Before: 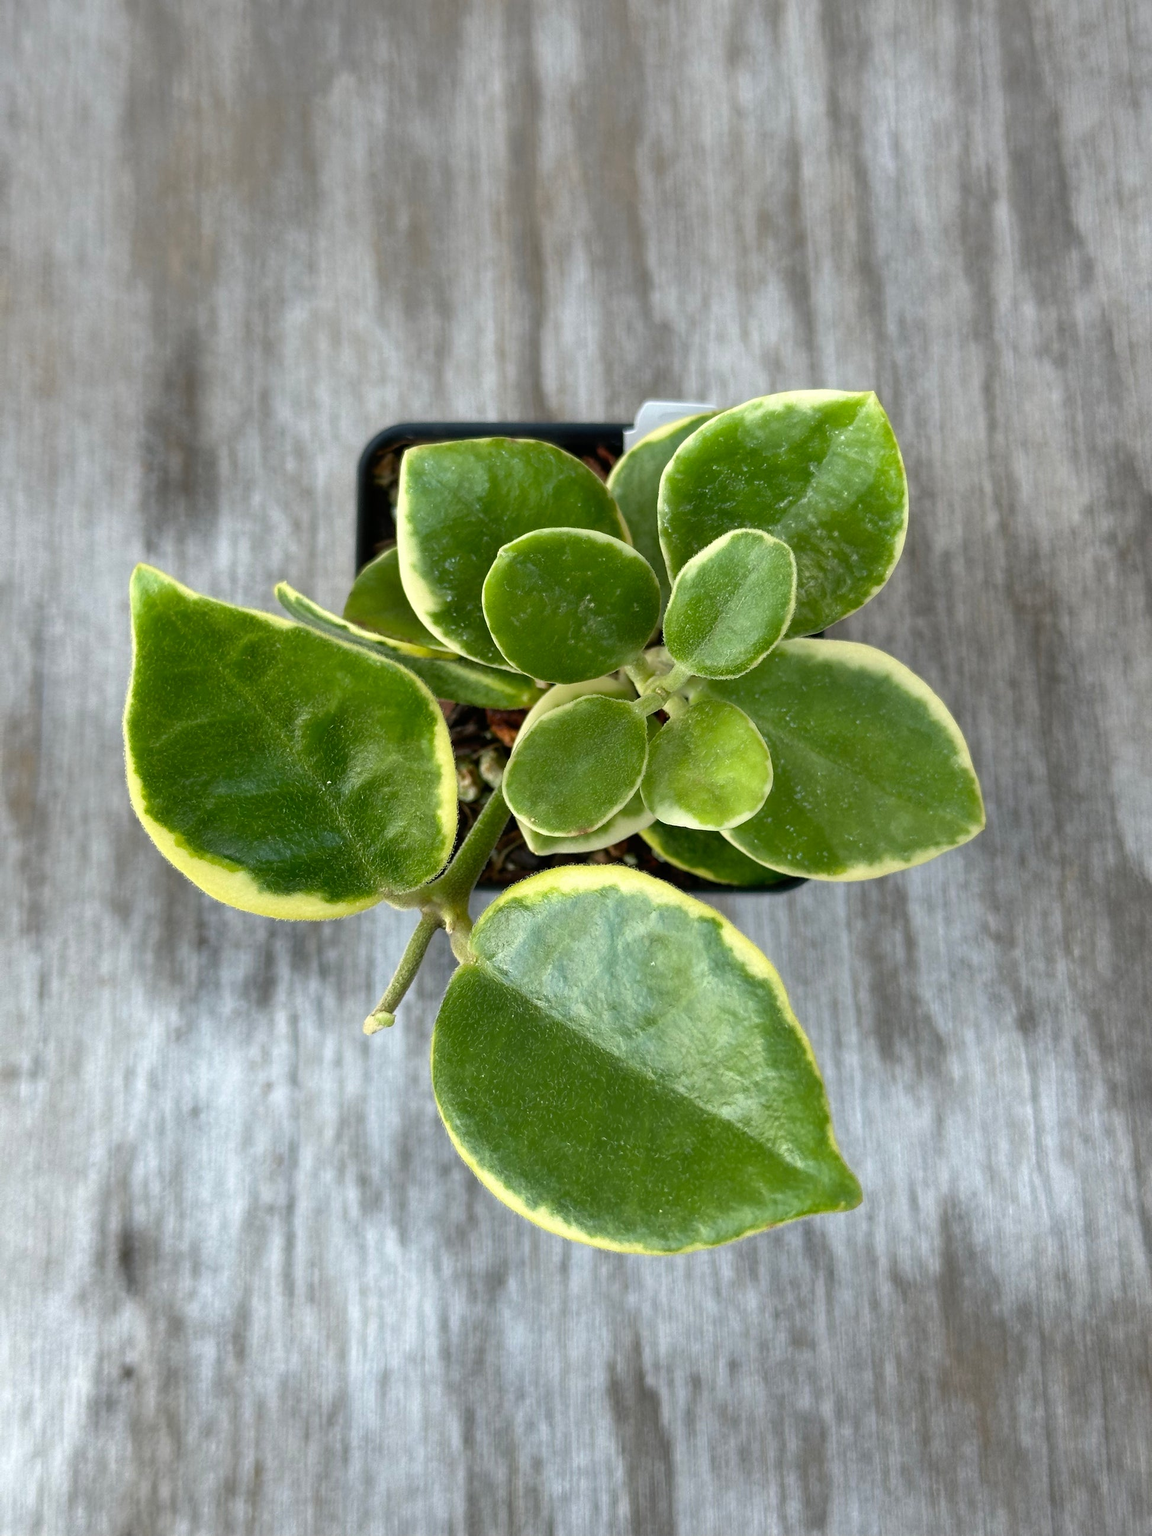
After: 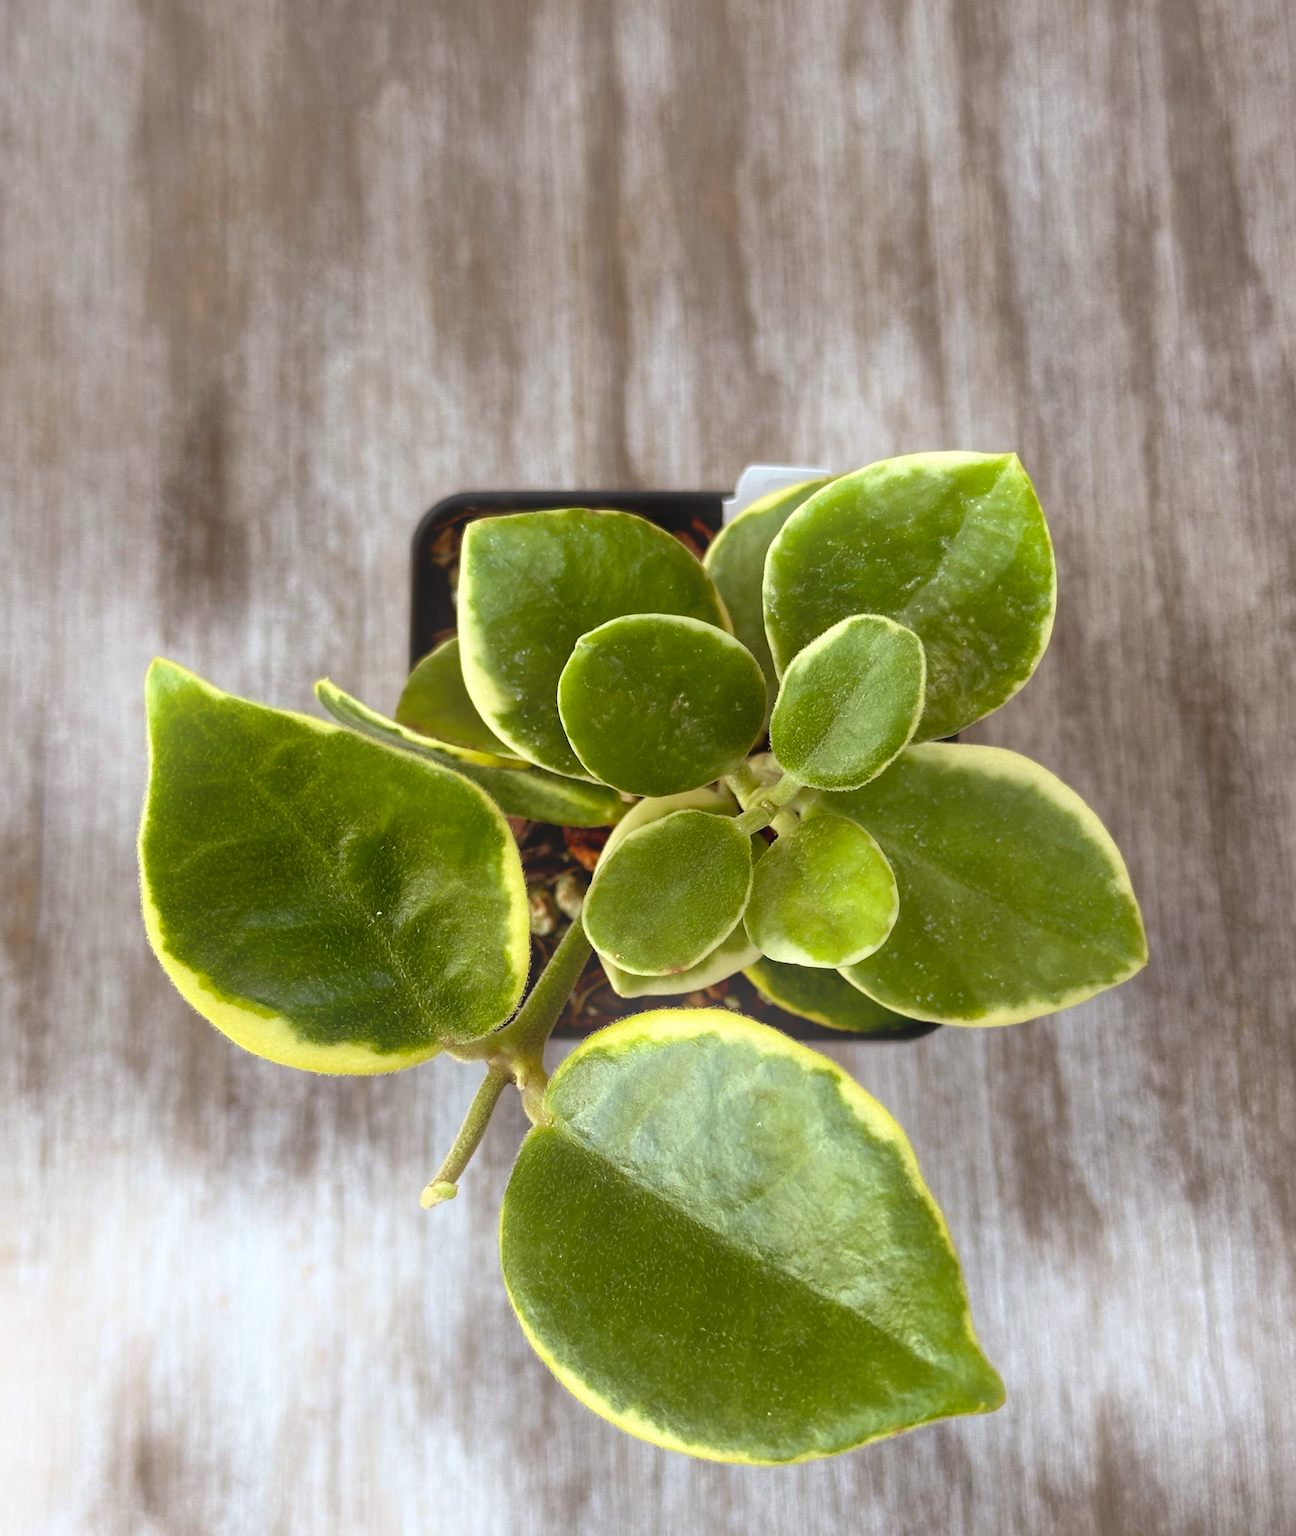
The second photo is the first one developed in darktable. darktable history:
crop and rotate: angle 0.2°, left 0.275%, right 3.127%, bottom 14.18%
rgb levels: mode RGB, independent channels, levels [[0, 0.5, 1], [0, 0.521, 1], [0, 0.536, 1]]
bloom: on, module defaults
